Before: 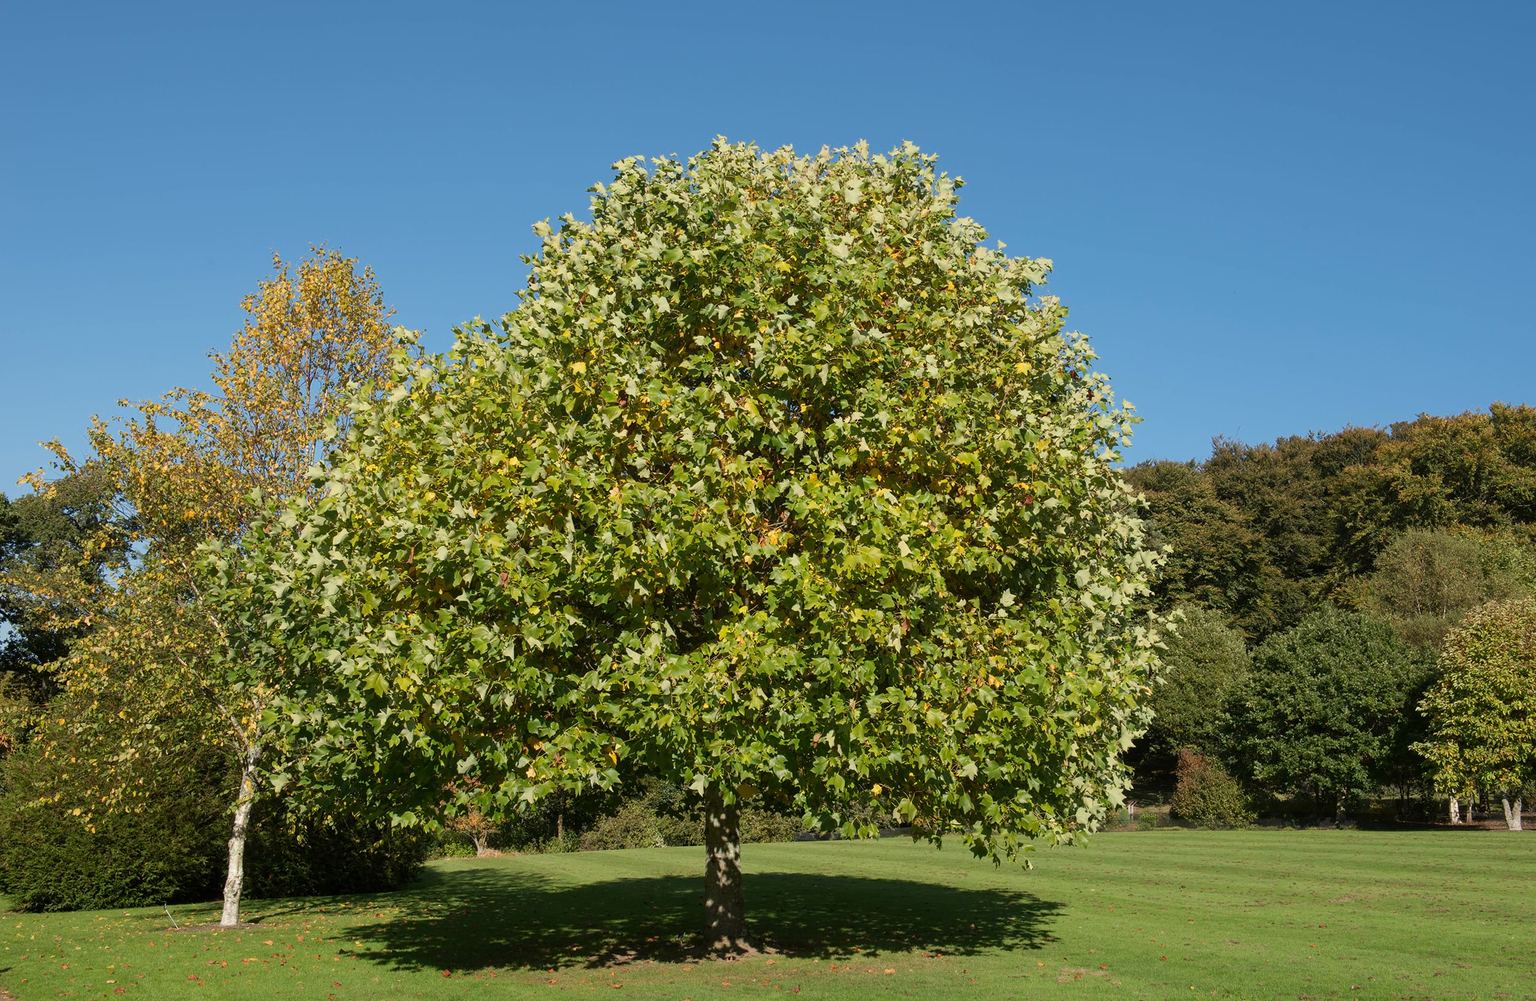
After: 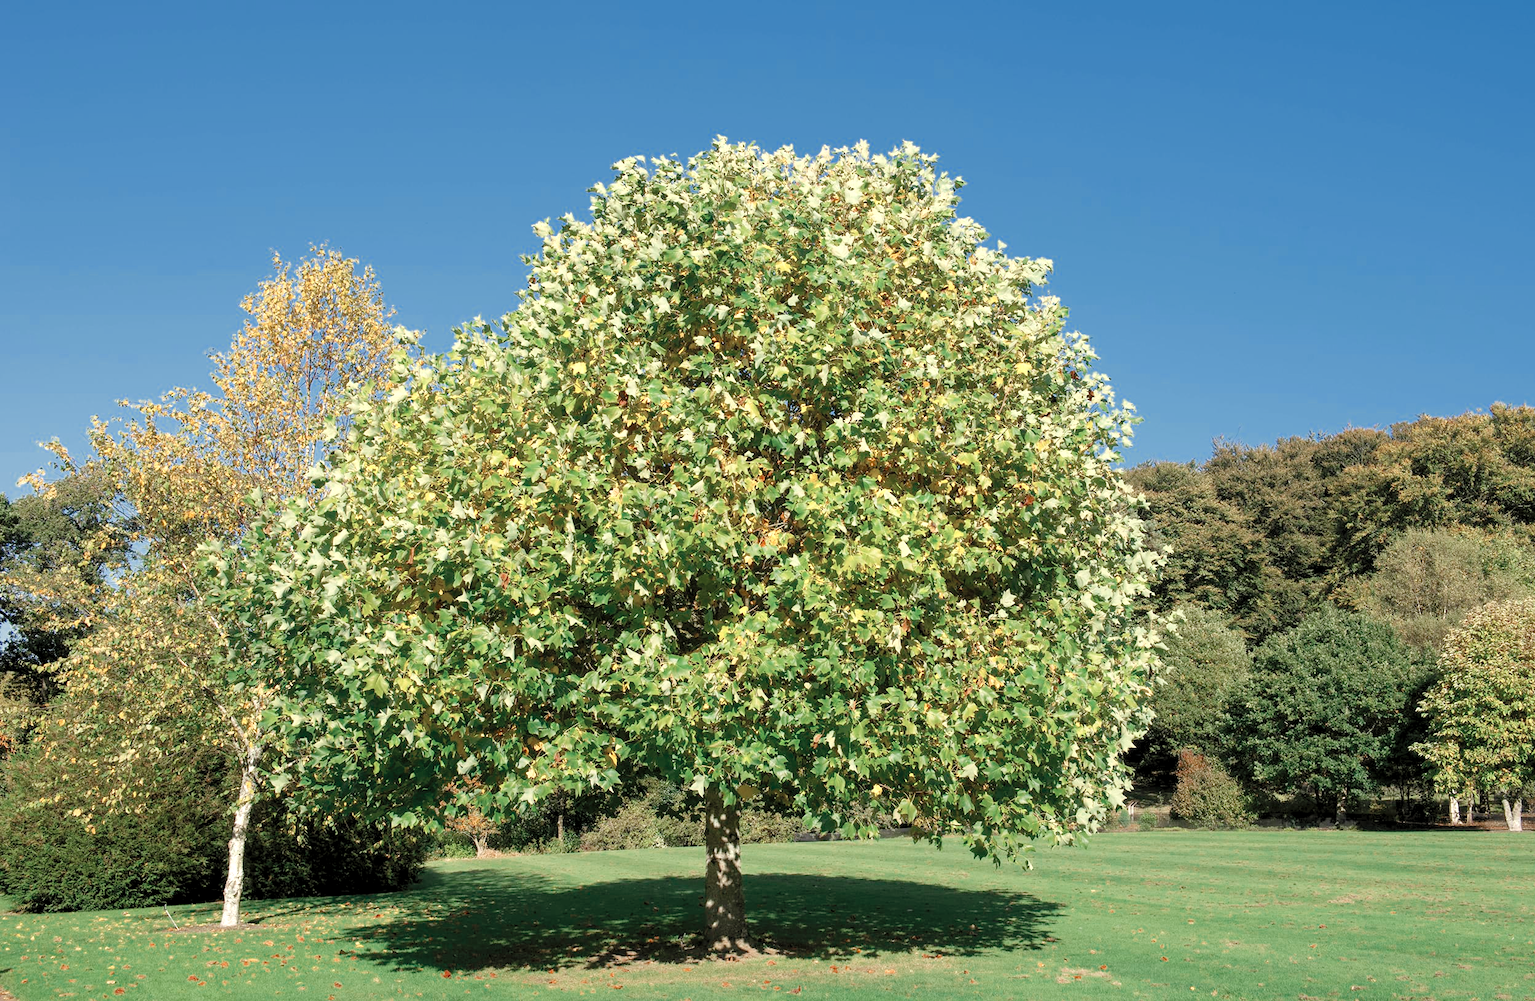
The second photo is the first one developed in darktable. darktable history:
color zones: curves: ch0 [(0, 0.5) (0.125, 0.4) (0.25, 0.5) (0.375, 0.4) (0.5, 0.4) (0.625, 0.35) (0.75, 0.35) (0.875, 0.5)]; ch1 [(0, 0.35) (0.125, 0.45) (0.25, 0.35) (0.375, 0.35) (0.5, 0.35) (0.625, 0.35) (0.75, 0.45) (0.875, 0.35)]; ch2 [(0, 0.6) (0.125, 0.5) (0.25, 0.5) (0.375, 0.6) (0.5, 0.6) (0.625, 0.5) (0.75, 0.5) (0.875, 0.5)], mix 26.21%
levels: levels [0.036, 0.364, 0.827]
